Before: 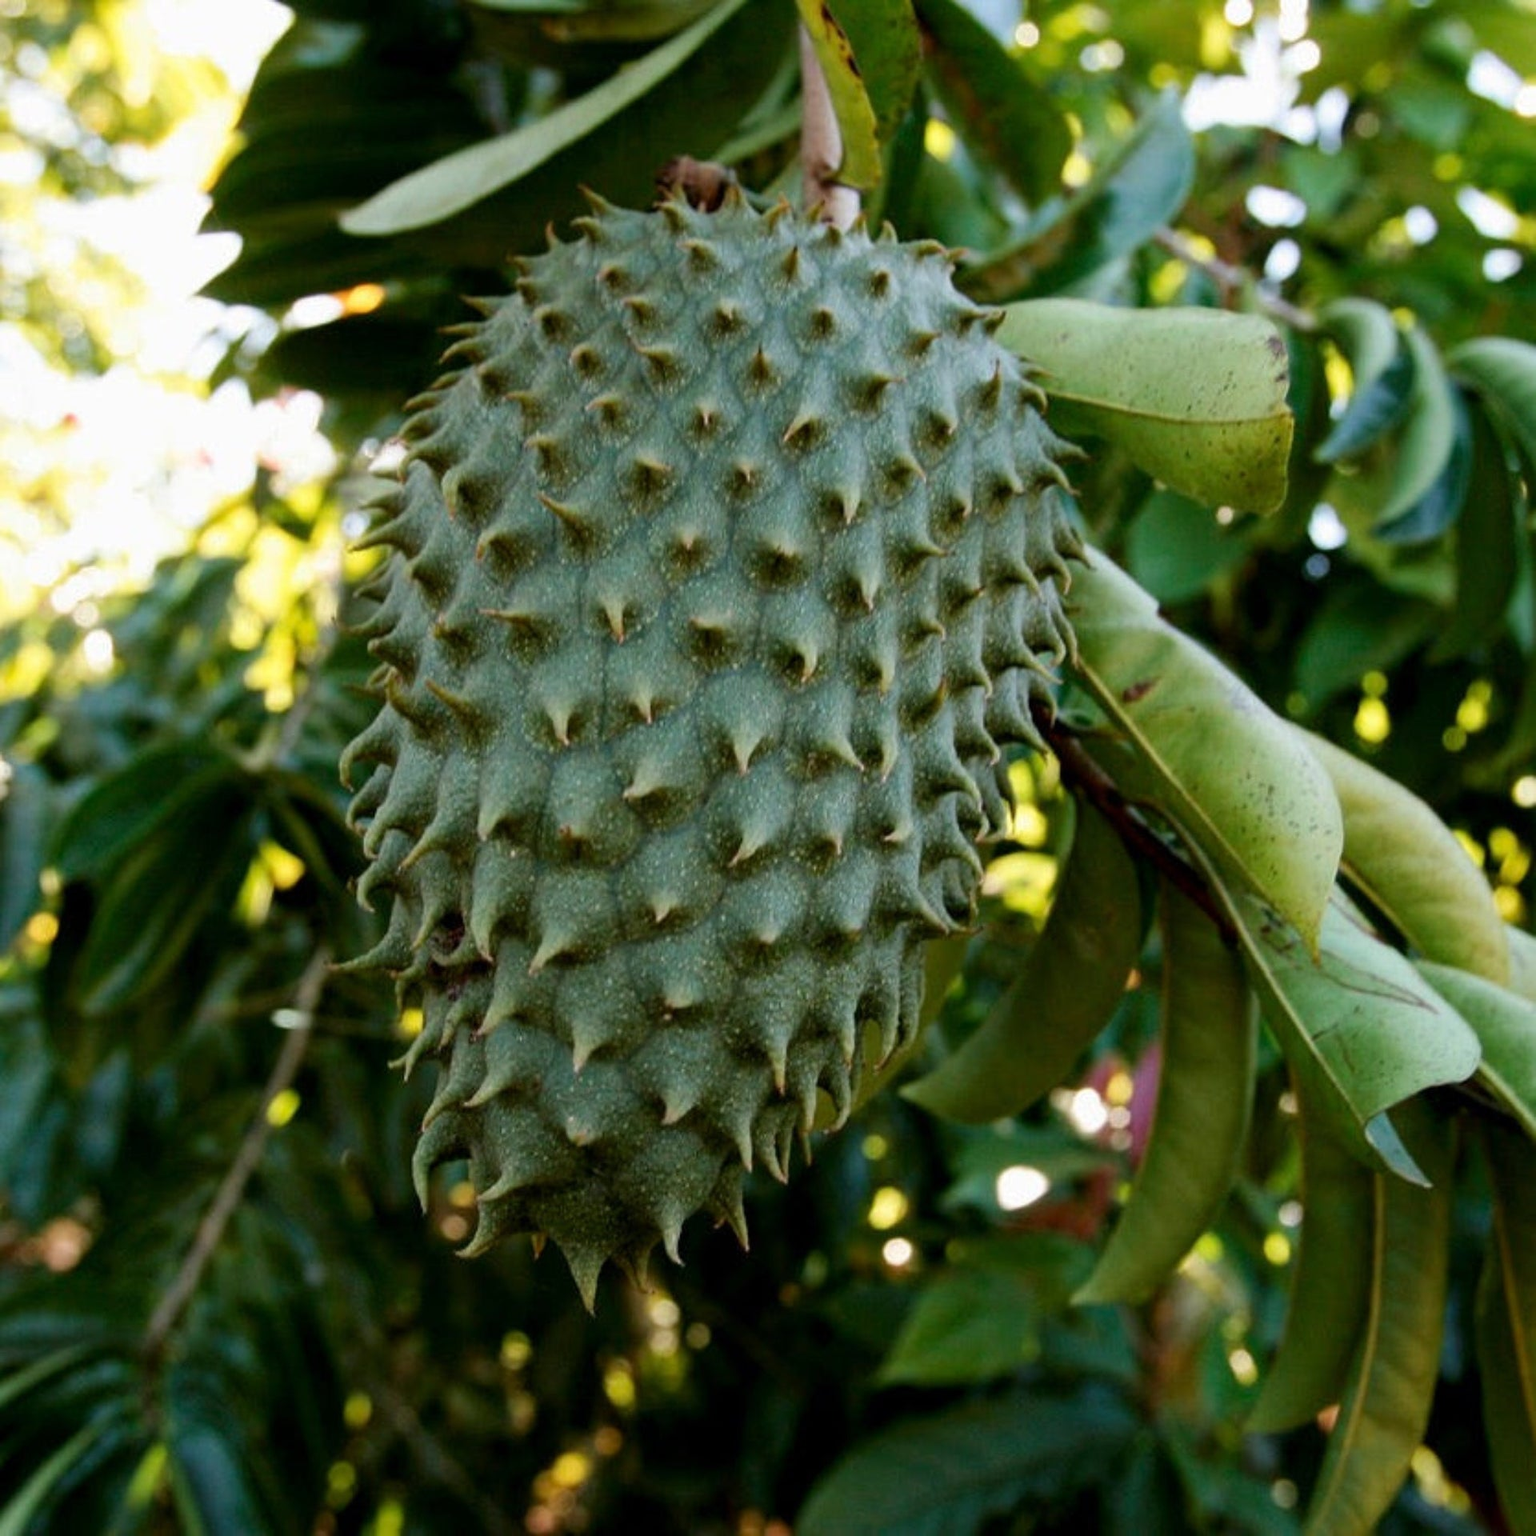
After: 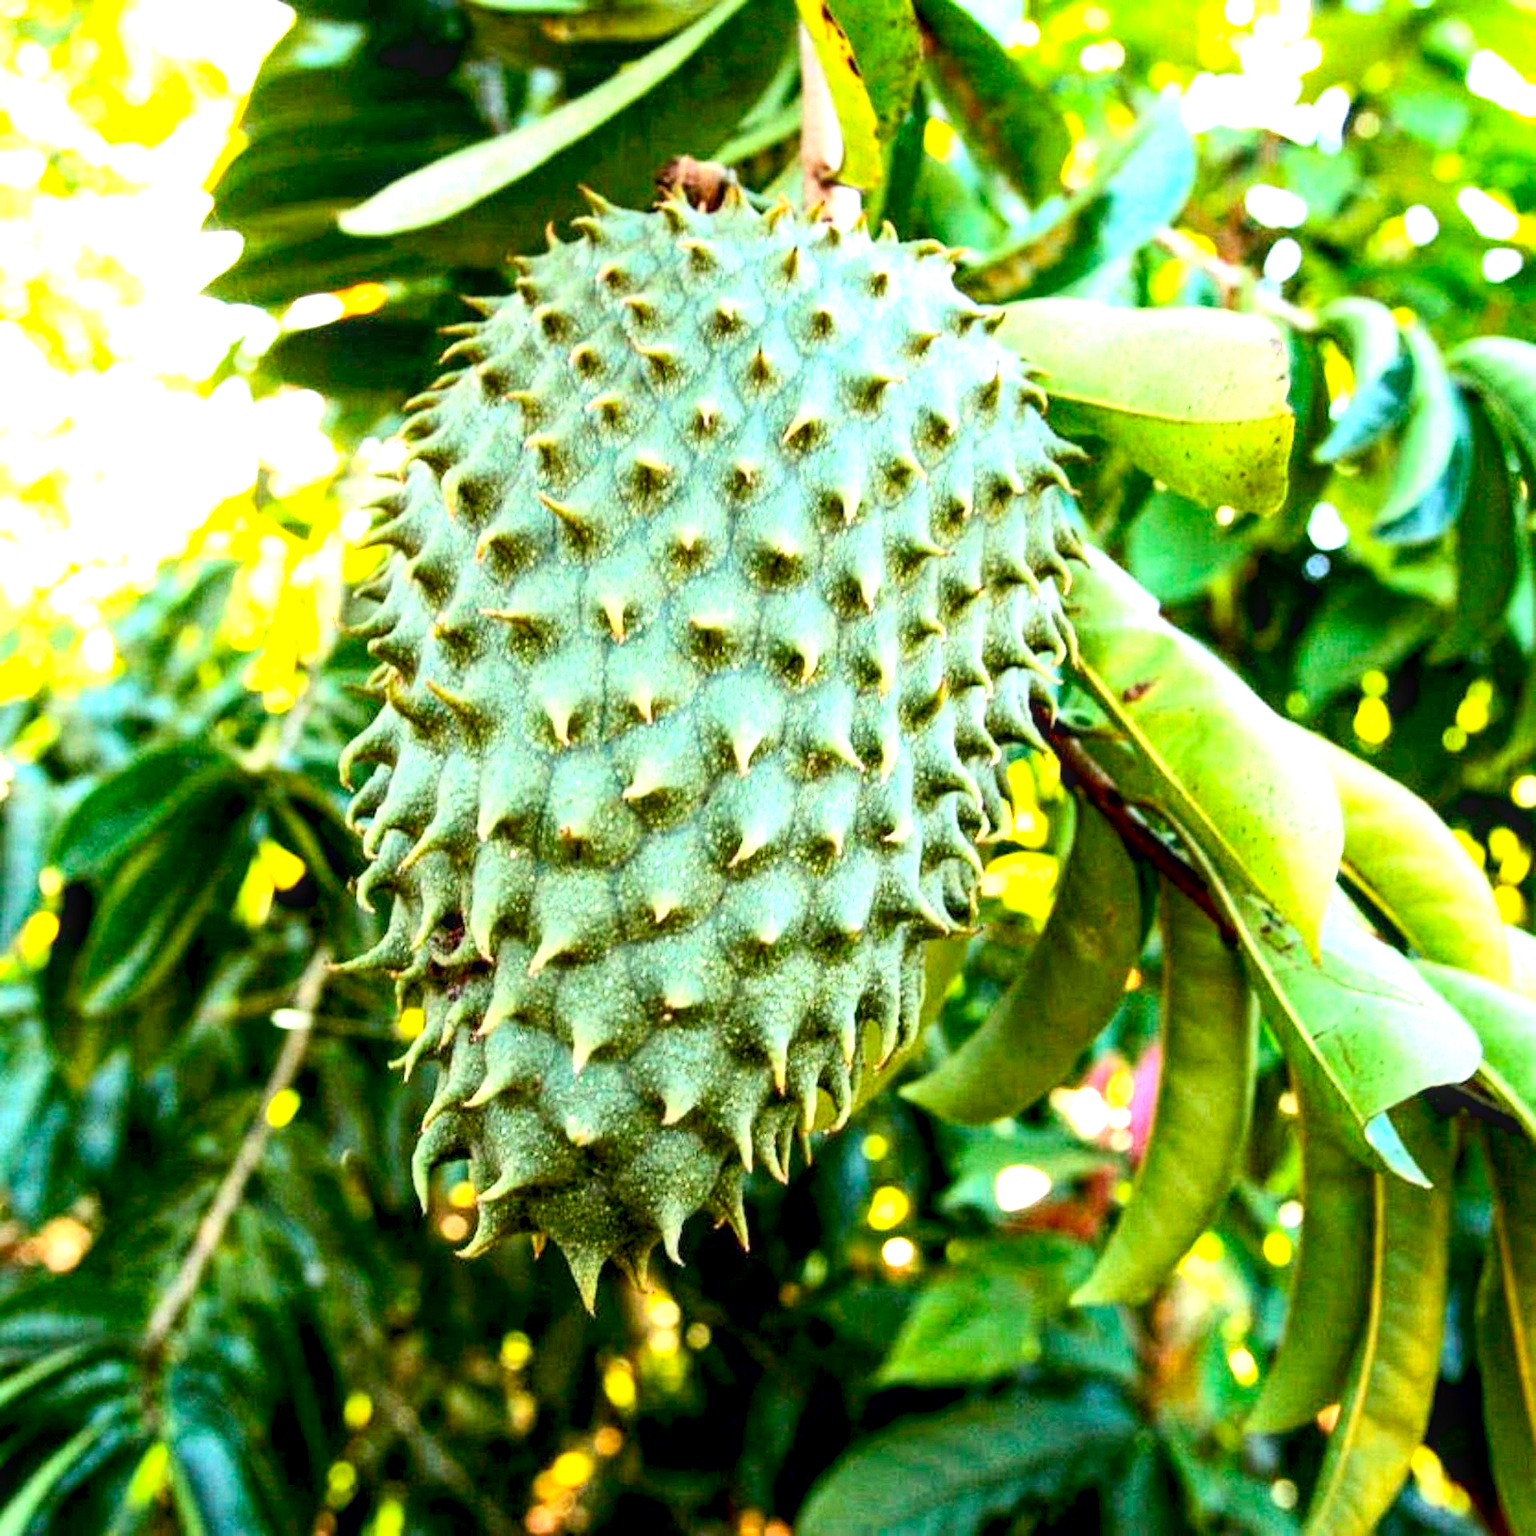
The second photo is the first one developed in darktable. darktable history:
local contrast: detail 130%
exposure: black level correction 0.001, exposure 1.99 EV, compensate exposure bias true, compensate highlight preservation false
contrast brightness saturation: contrast 0.226, brightness 0.114, saturation 0.291
